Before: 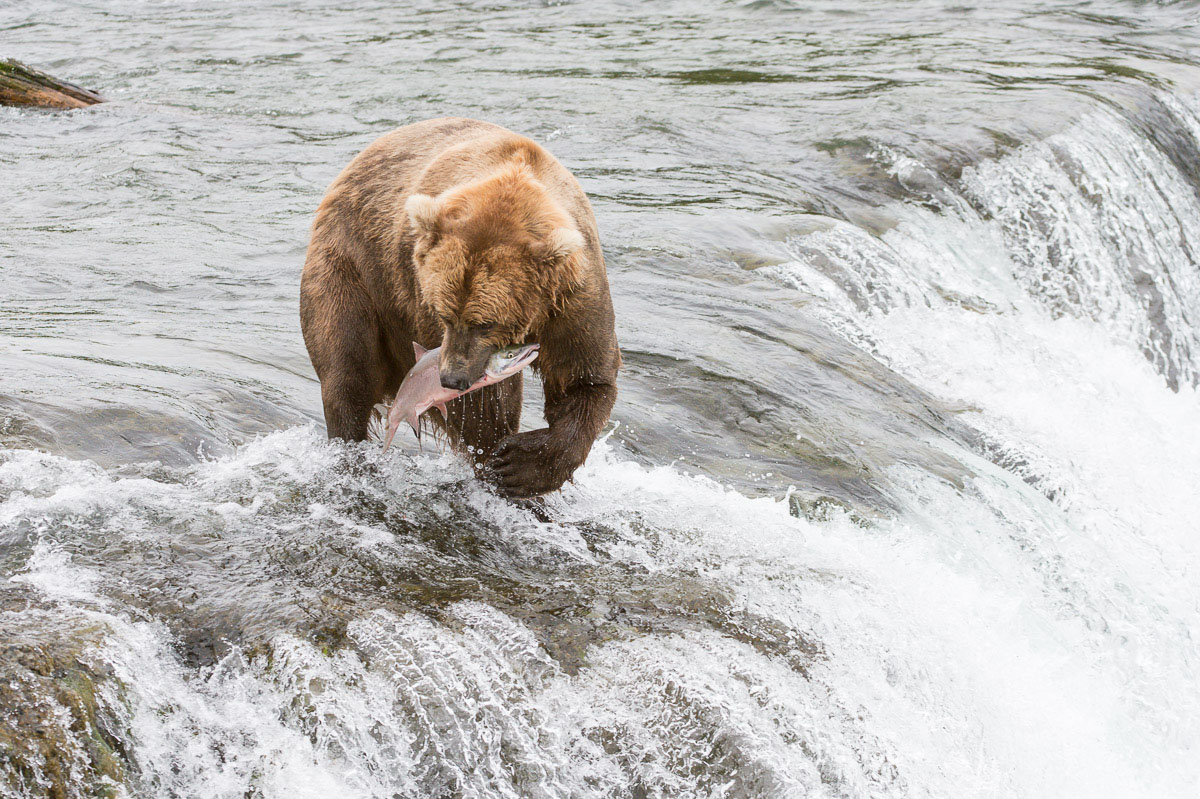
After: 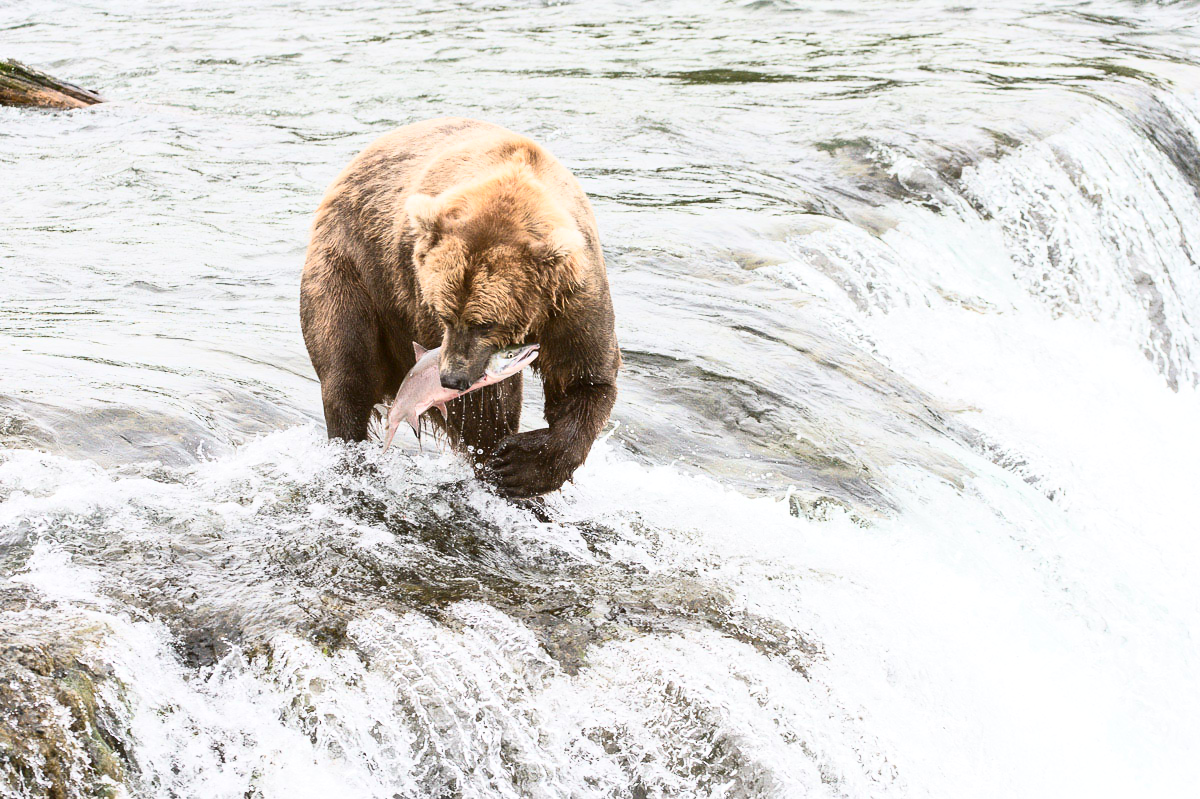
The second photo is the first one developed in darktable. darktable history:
tone curve: curves: ch0 [(0, 0.013) (0.198, 0.175) (0.512, 0.582) (0.625, 0.754) (0.81, 0.934) (1, 1)], color space Lab, independent channels
exposure: exposure 1.089 EV, compensate exposure bias true, compensate highlight preservation false
tone equalizer: edges refinement/feathering 500, mask exposure compensation -1.57 EV, preserve details no
